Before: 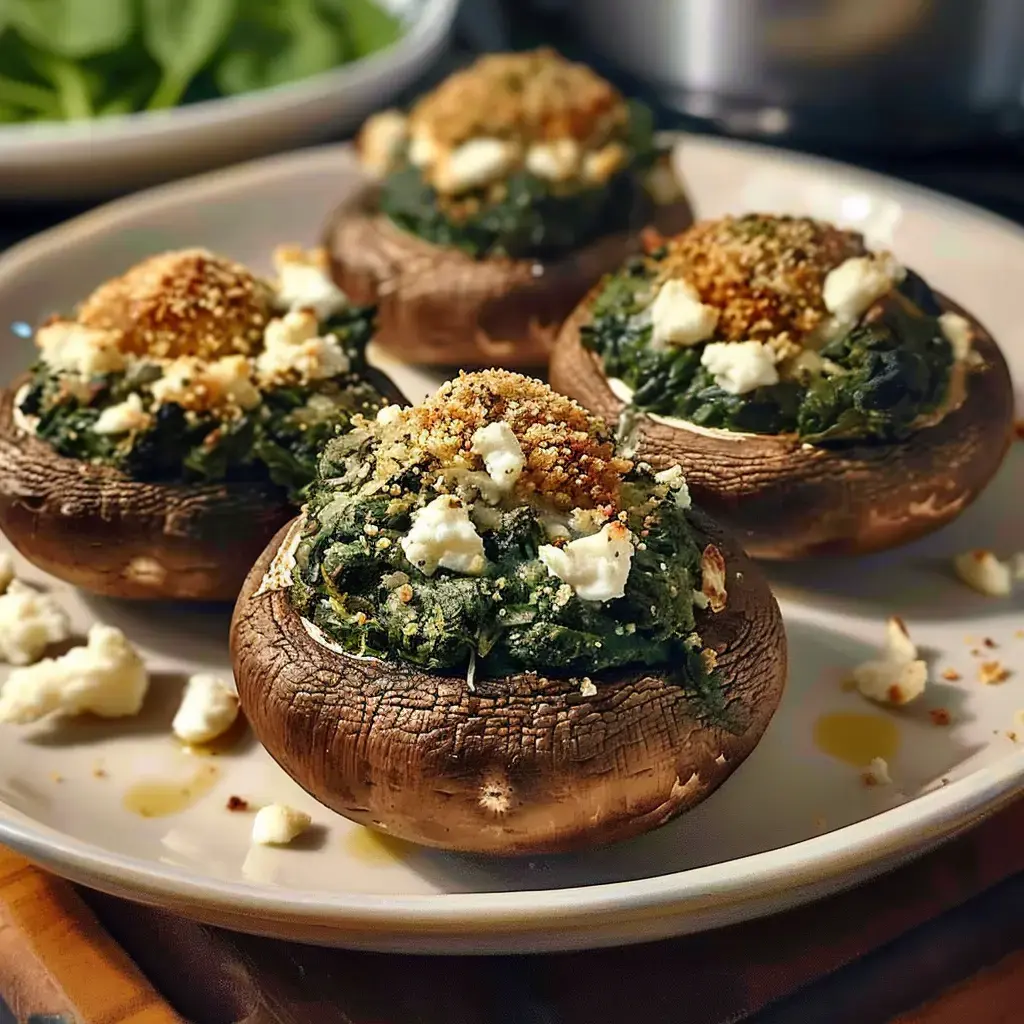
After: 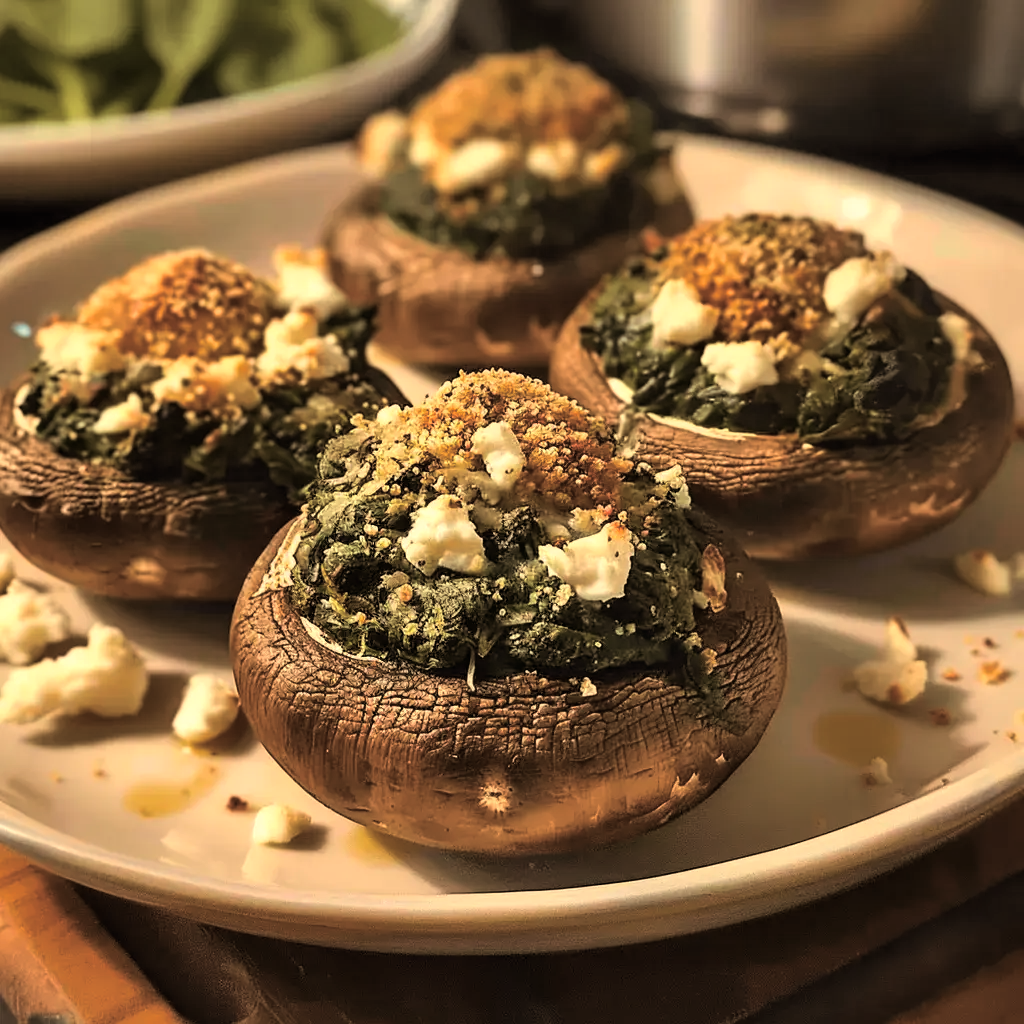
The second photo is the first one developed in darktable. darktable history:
split-toning: shadows › hue 32.4°, shadows › saturation 0.51, highlights › hue 180°, highlights › saturation 0, balance -60.17, compress 55.19%
white balance: red 1.138, green 0.996, blue 0.812
